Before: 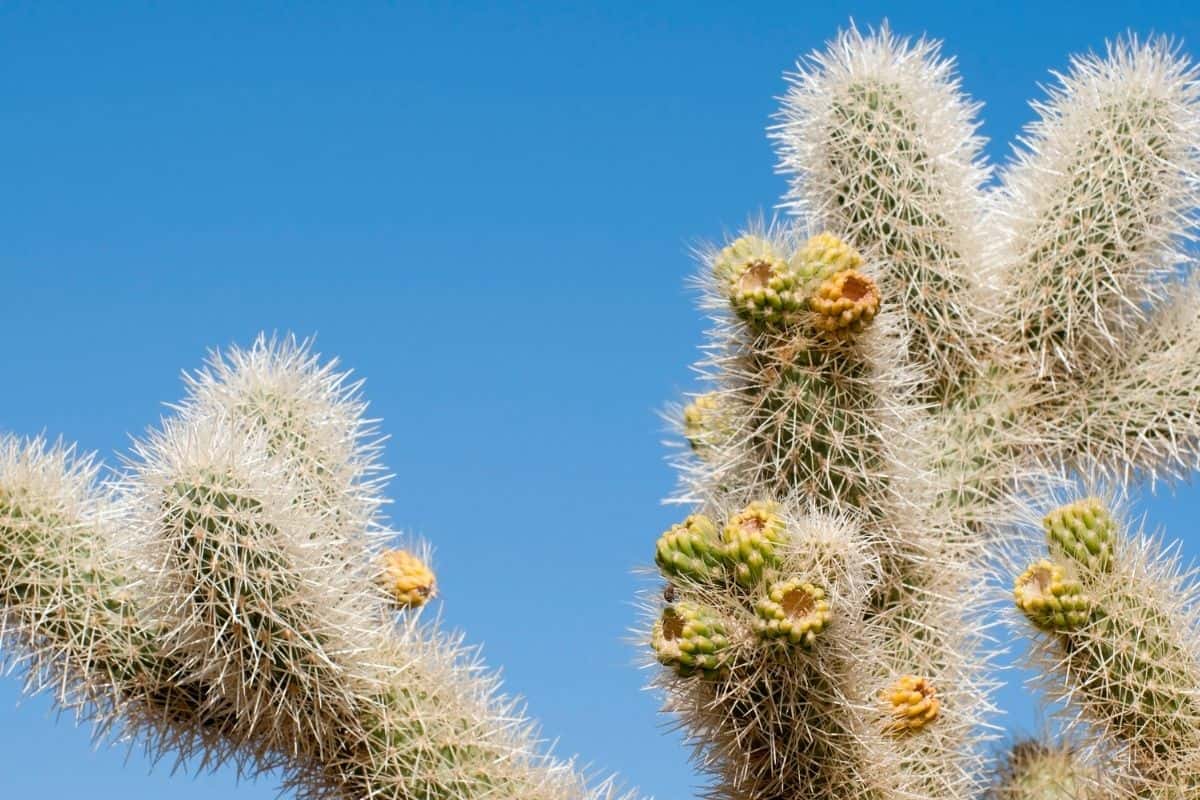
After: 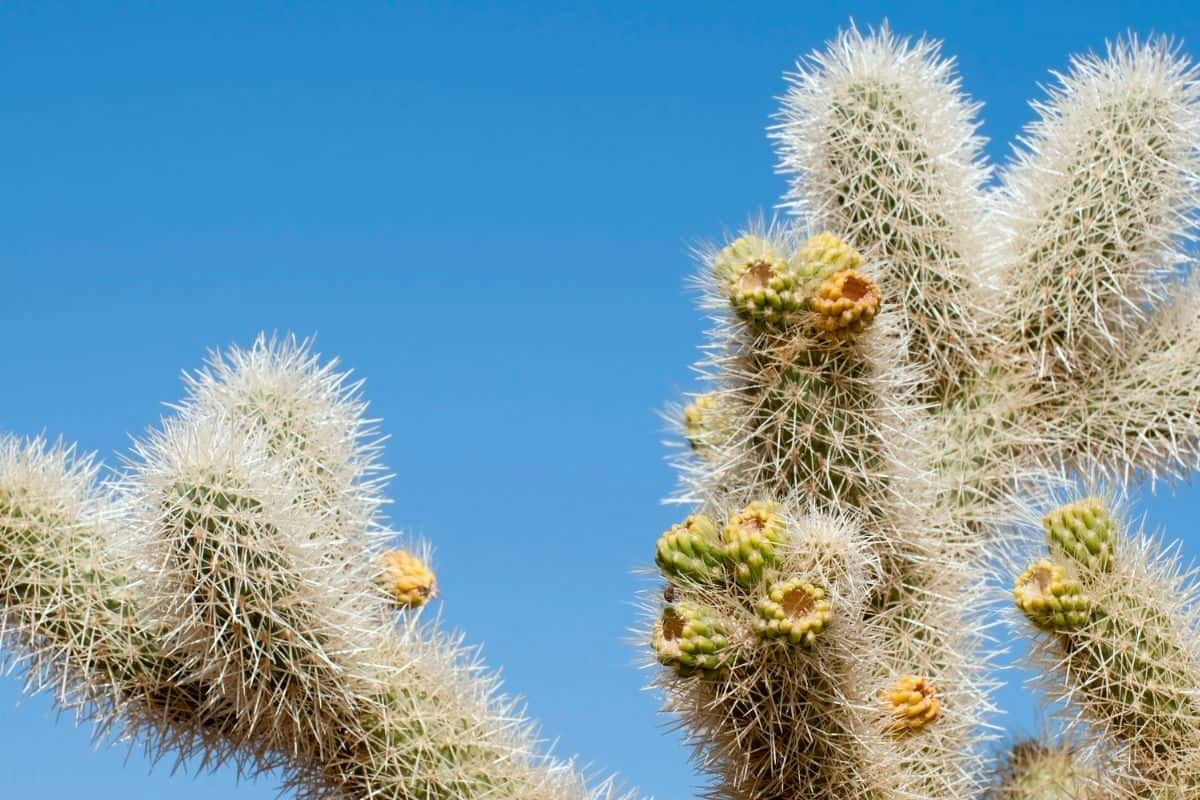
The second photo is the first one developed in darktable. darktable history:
tone equalizer: on, module defaults
color correction: highlights a* -2.87, highlights b* -2.01, shadows a* 2.37, shadows b* 2.92
